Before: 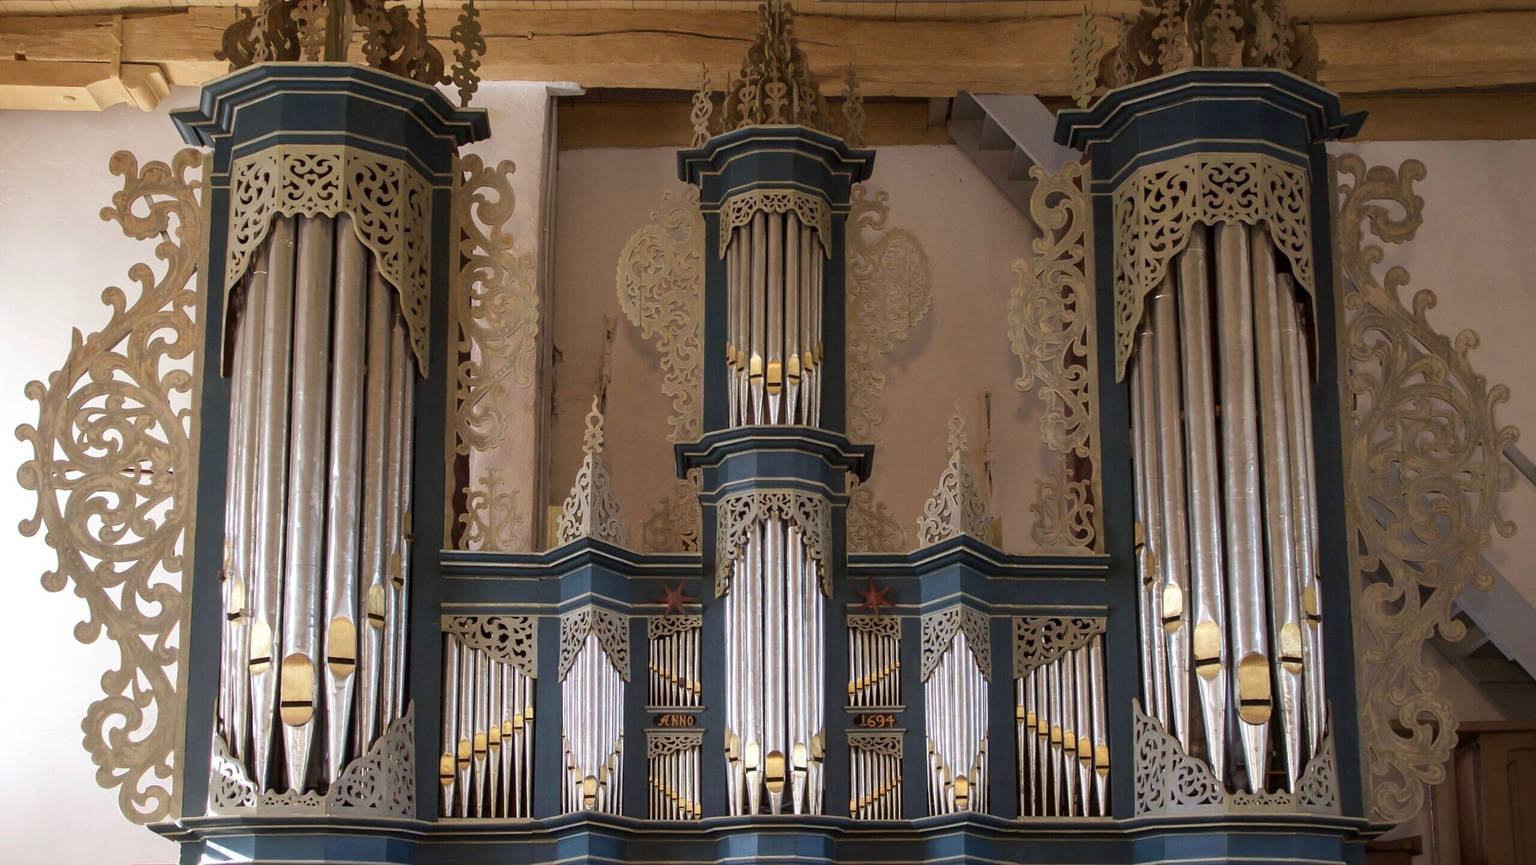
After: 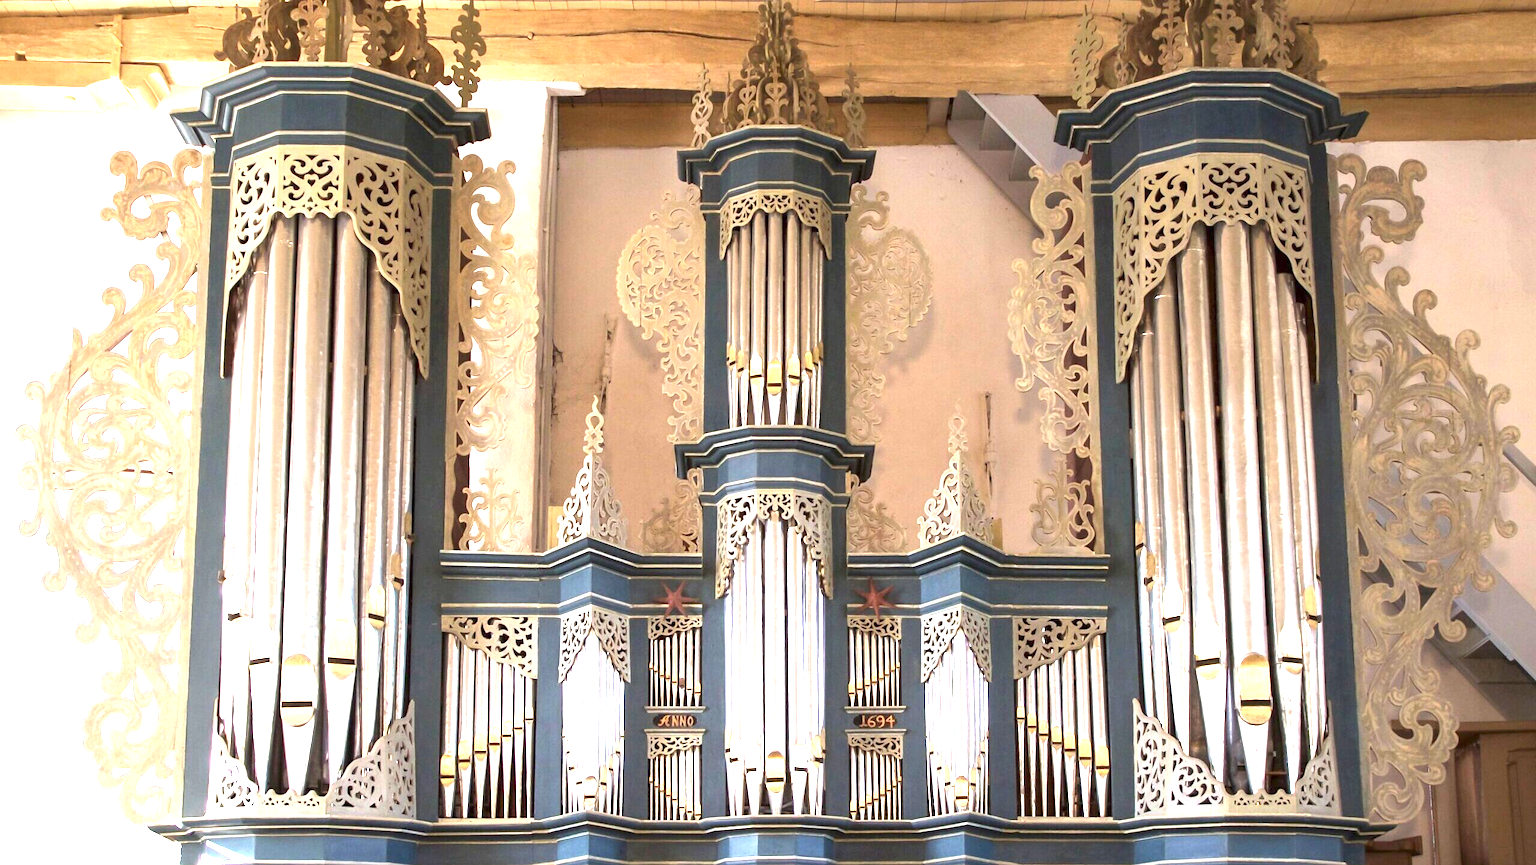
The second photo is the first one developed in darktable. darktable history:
contrast brightness saturation: saturation -0.058
exposure: exposure 2.001 EV, compensate highlight preservation false
